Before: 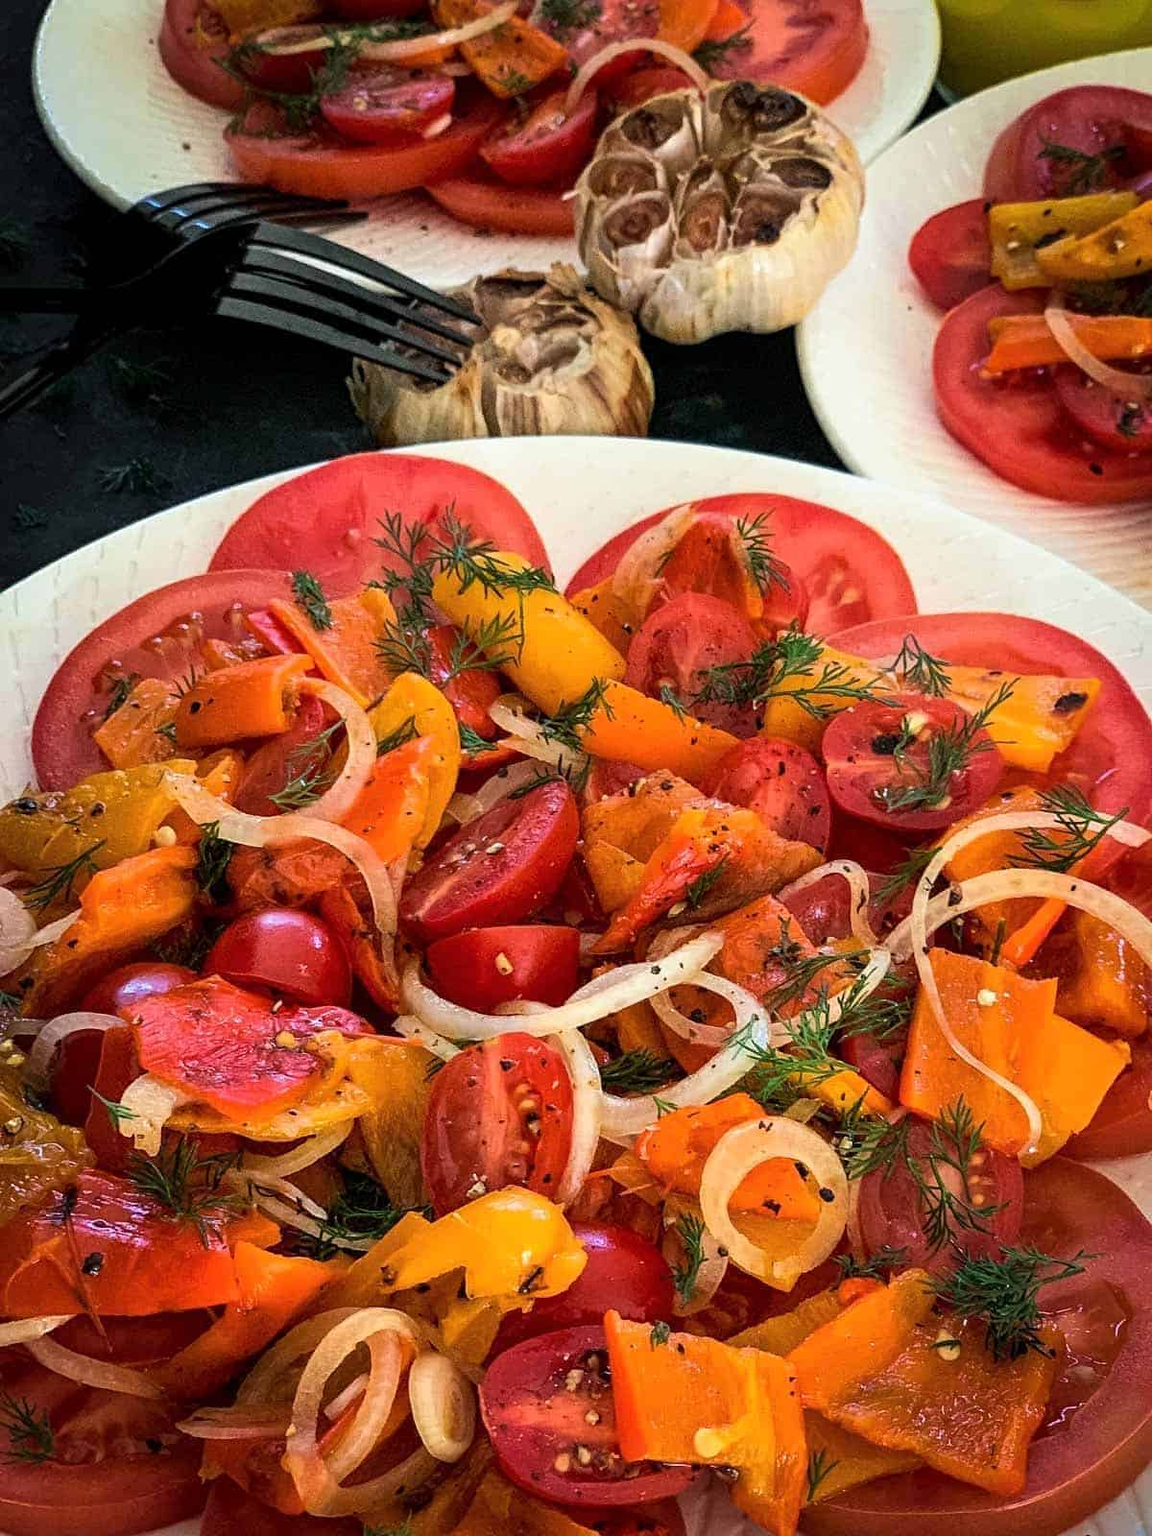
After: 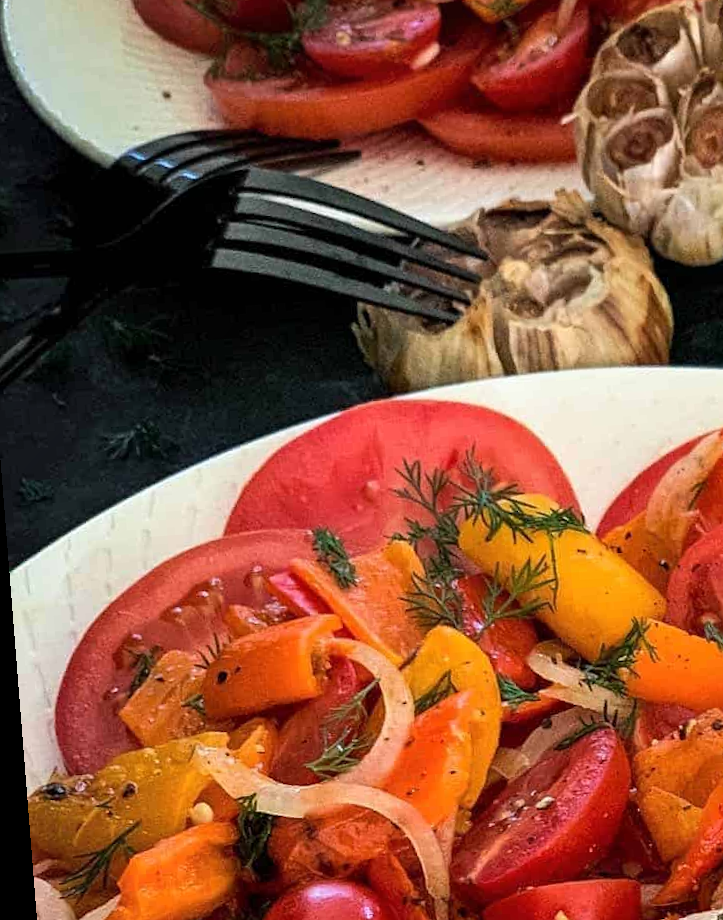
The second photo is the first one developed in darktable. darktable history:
crop and rotate: left 3.047%, top 7.509%, right 42.236%, bottom 37.598%
rotate and perspective: rotation -4.2°, shear 0.006, automatic cropping off
shadows and highlights: shadows 32.83, highlights -47.7, soften with gaussian
